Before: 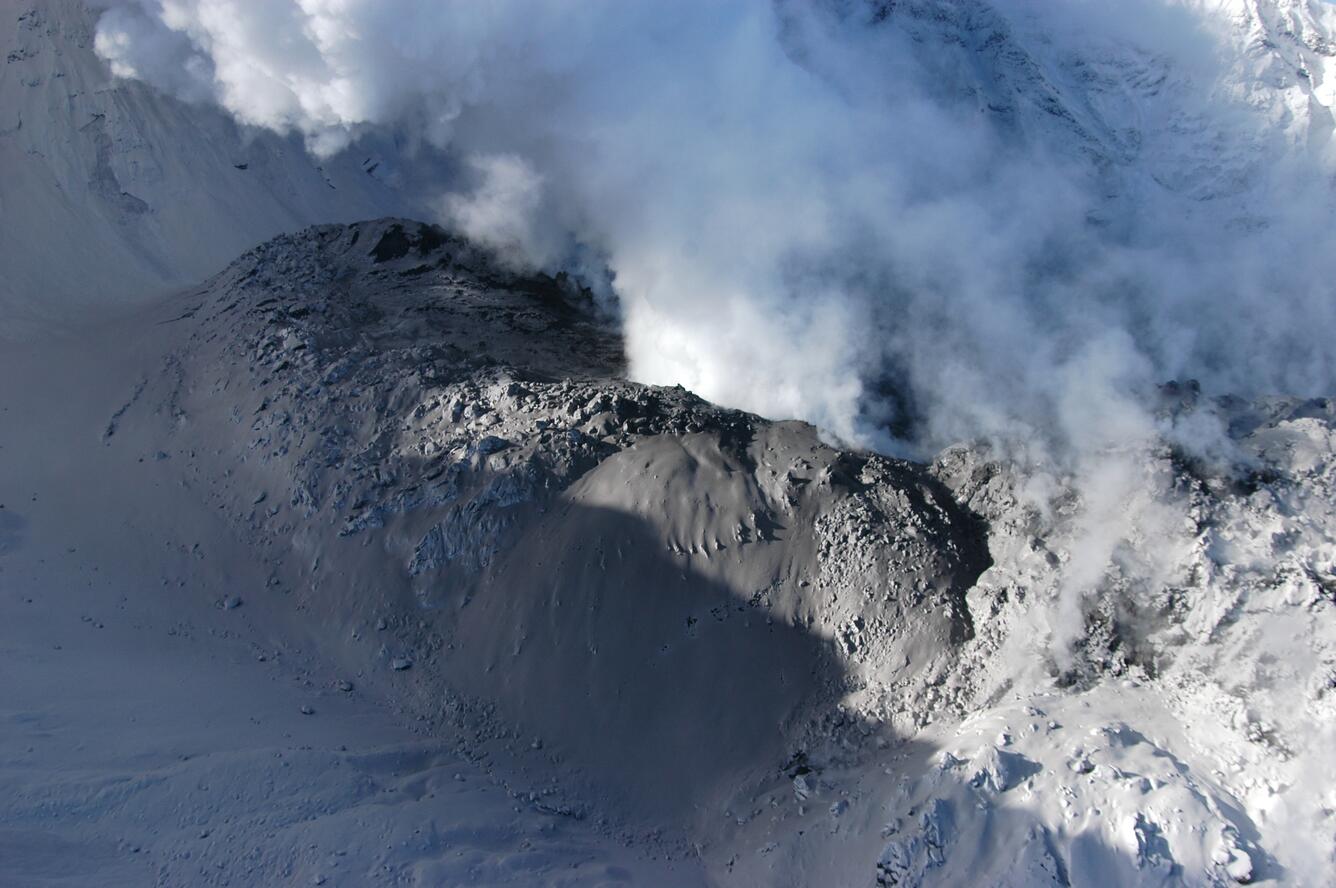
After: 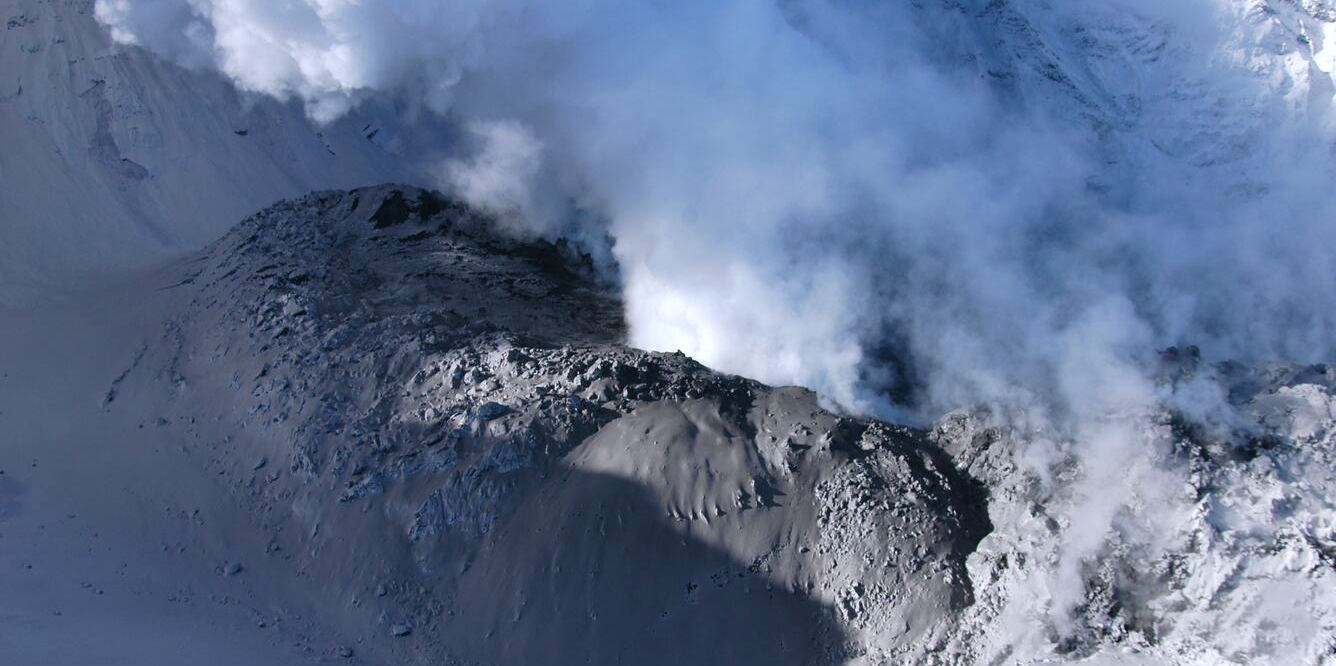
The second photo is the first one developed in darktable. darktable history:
velvia: strength 15%
crop: top 3.857%, bottom 21.132%
white balance: red 0.984, blue 1.059
